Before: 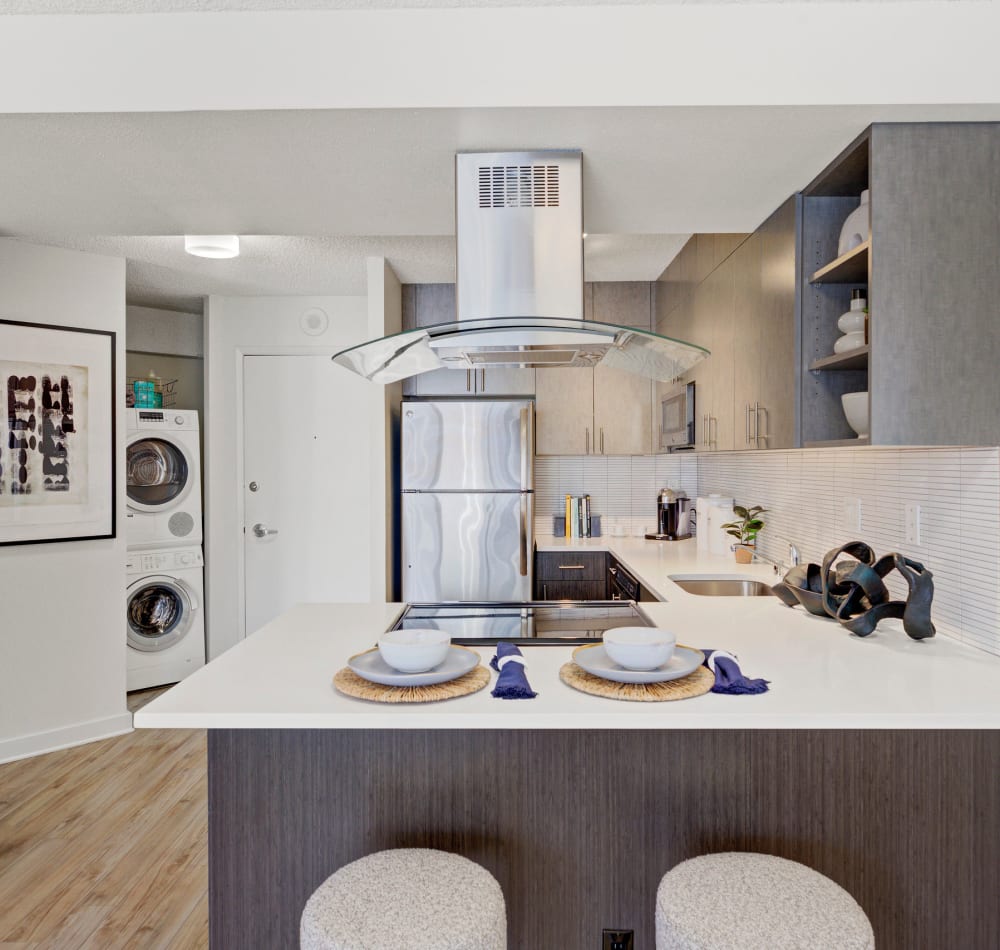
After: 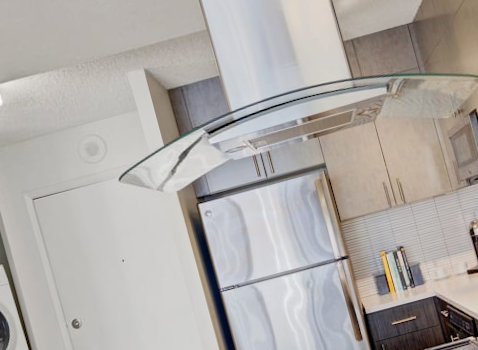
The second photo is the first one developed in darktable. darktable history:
crop: left 17.835%, top 7.675%, right 32.881%, bottom 32.213%
exposure: exposure -0.05 EV
rotate and perspective: rotation -14.8°, crop left 0.1, crop right 0.903, crop top 0.25, crop bottom 0.748
